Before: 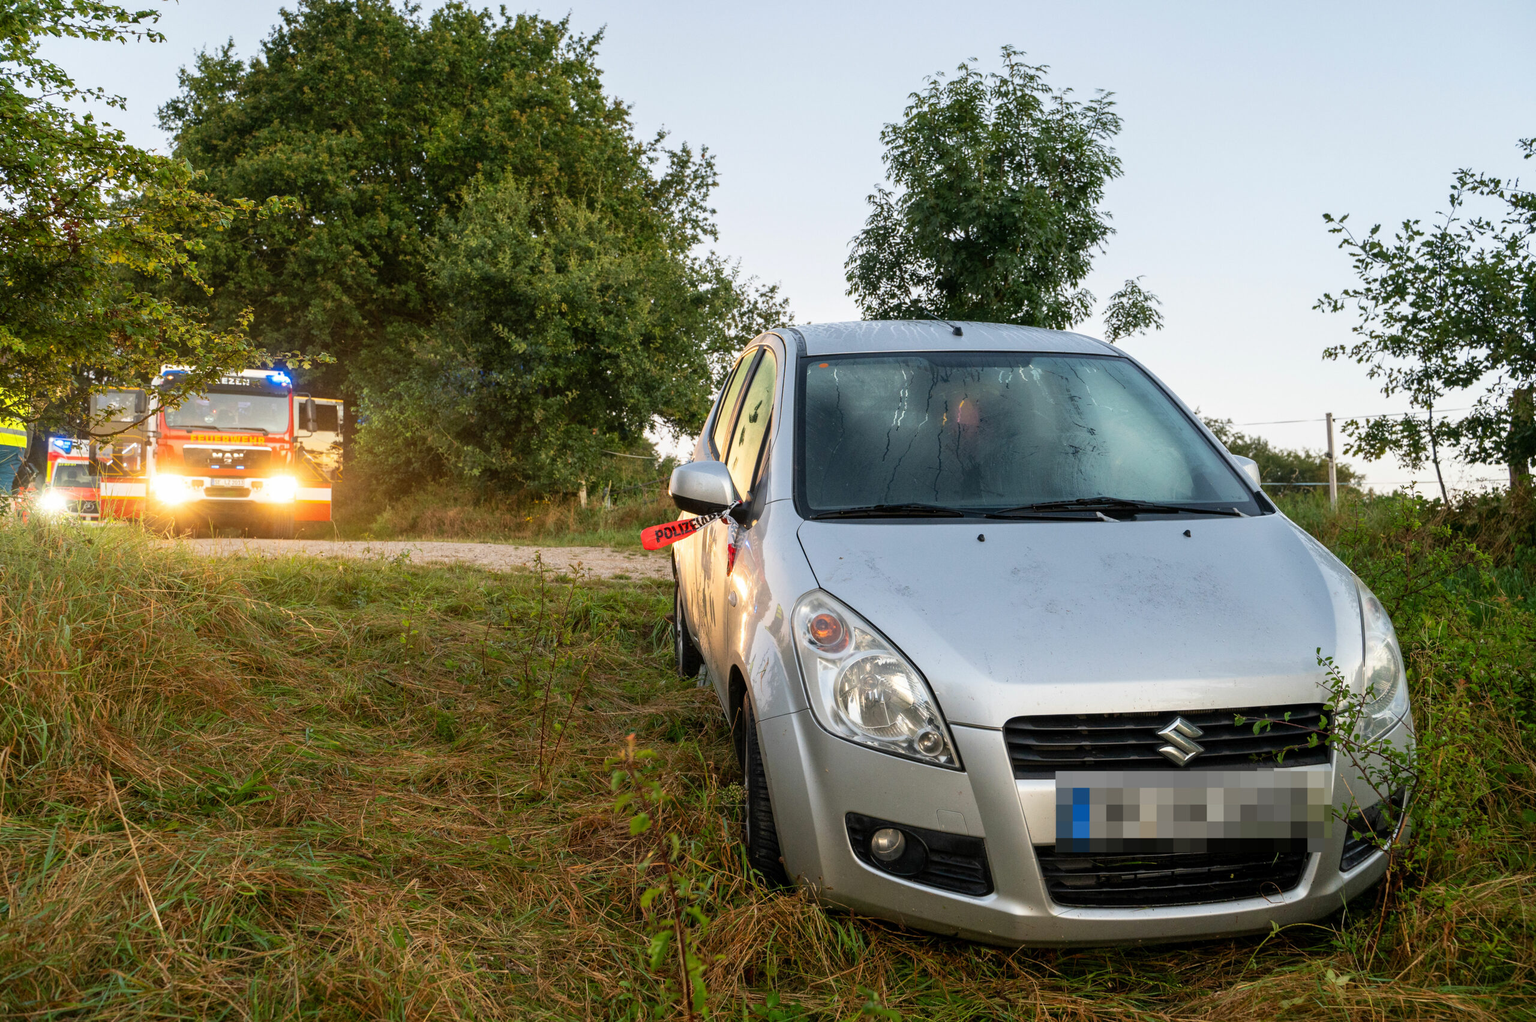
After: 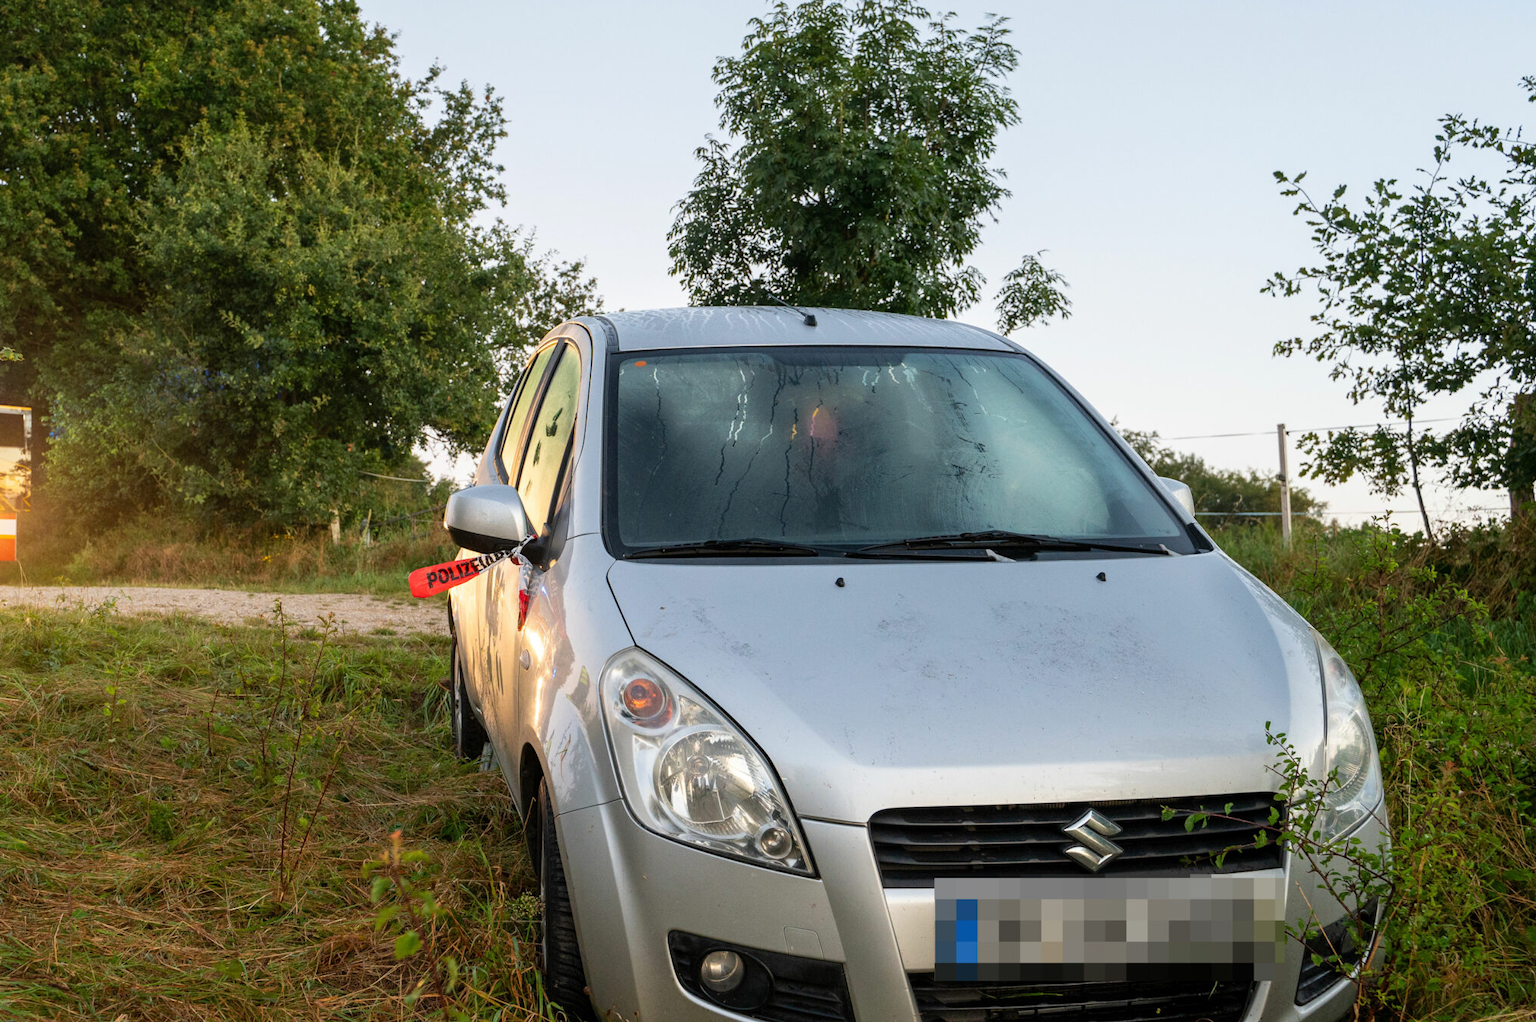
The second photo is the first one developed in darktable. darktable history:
crop and rotate: left 20.748%, top 7.71%, right 0.368%, bottom 13.364%
